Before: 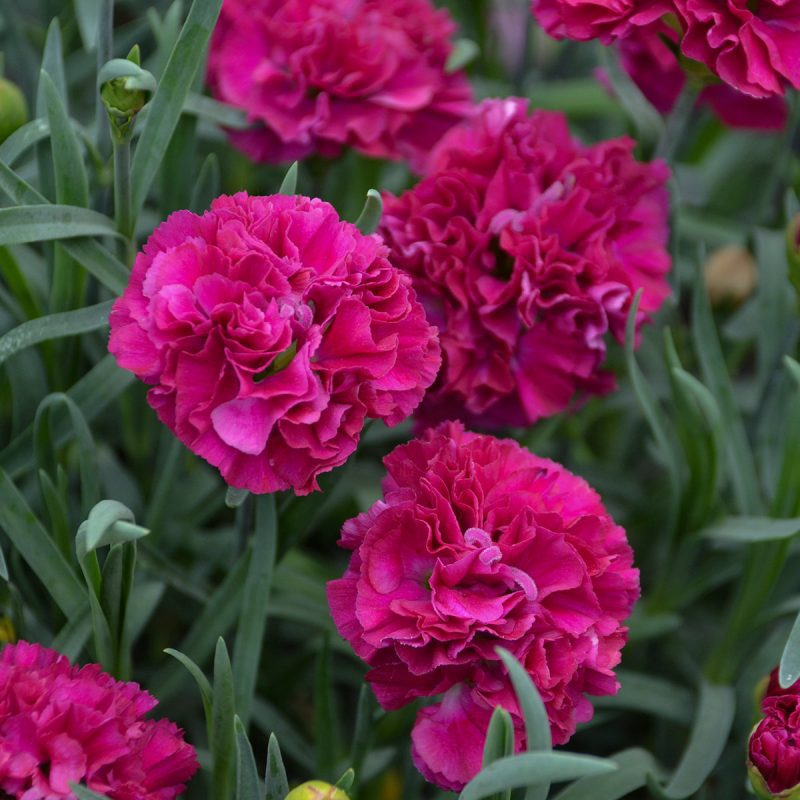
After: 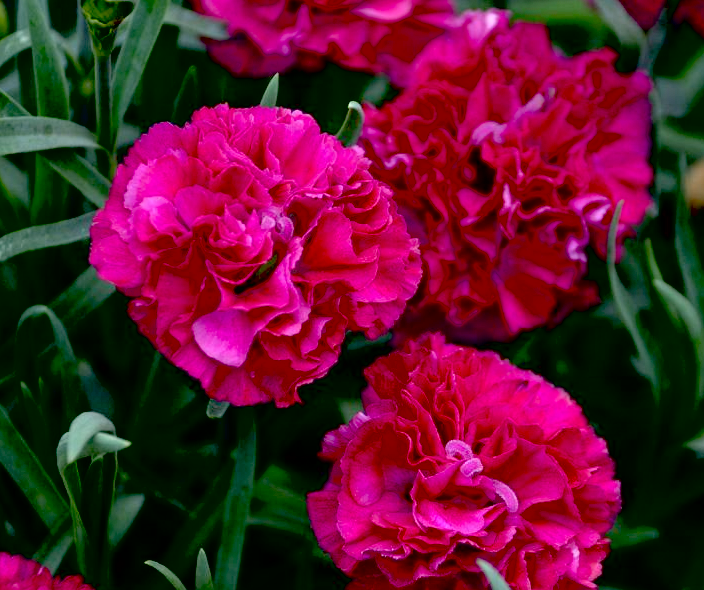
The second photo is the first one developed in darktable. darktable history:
contrast brightness saturation: contrast 0.053, brightness 0.069, saturation 0.007
crop and rotate: left 2.421%, top 11.052%, right 9.503%, bottom 15.178%
exposure: black level correction 0.056, exposure -0.034 EV, compensate highlight preservation false
contrast equalizer: octaves 7, y [[0.528 ×6], [0.514 ×6], [0.362 ×6], [0 ×6], [0 ×6]]
